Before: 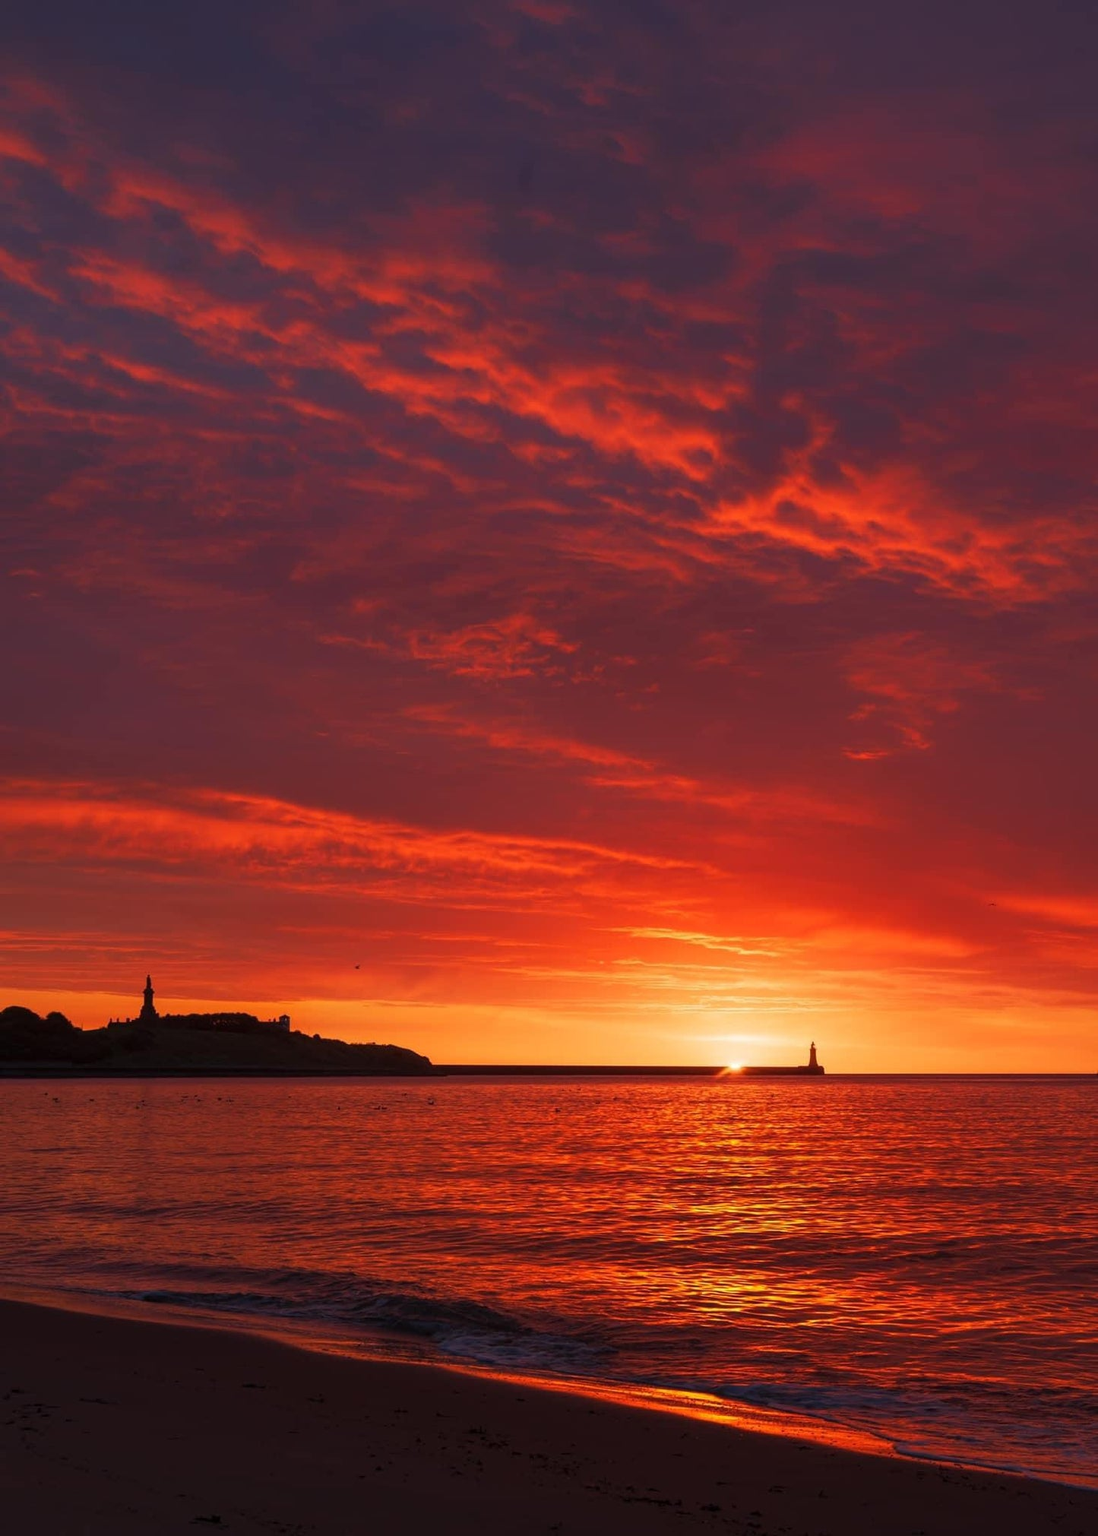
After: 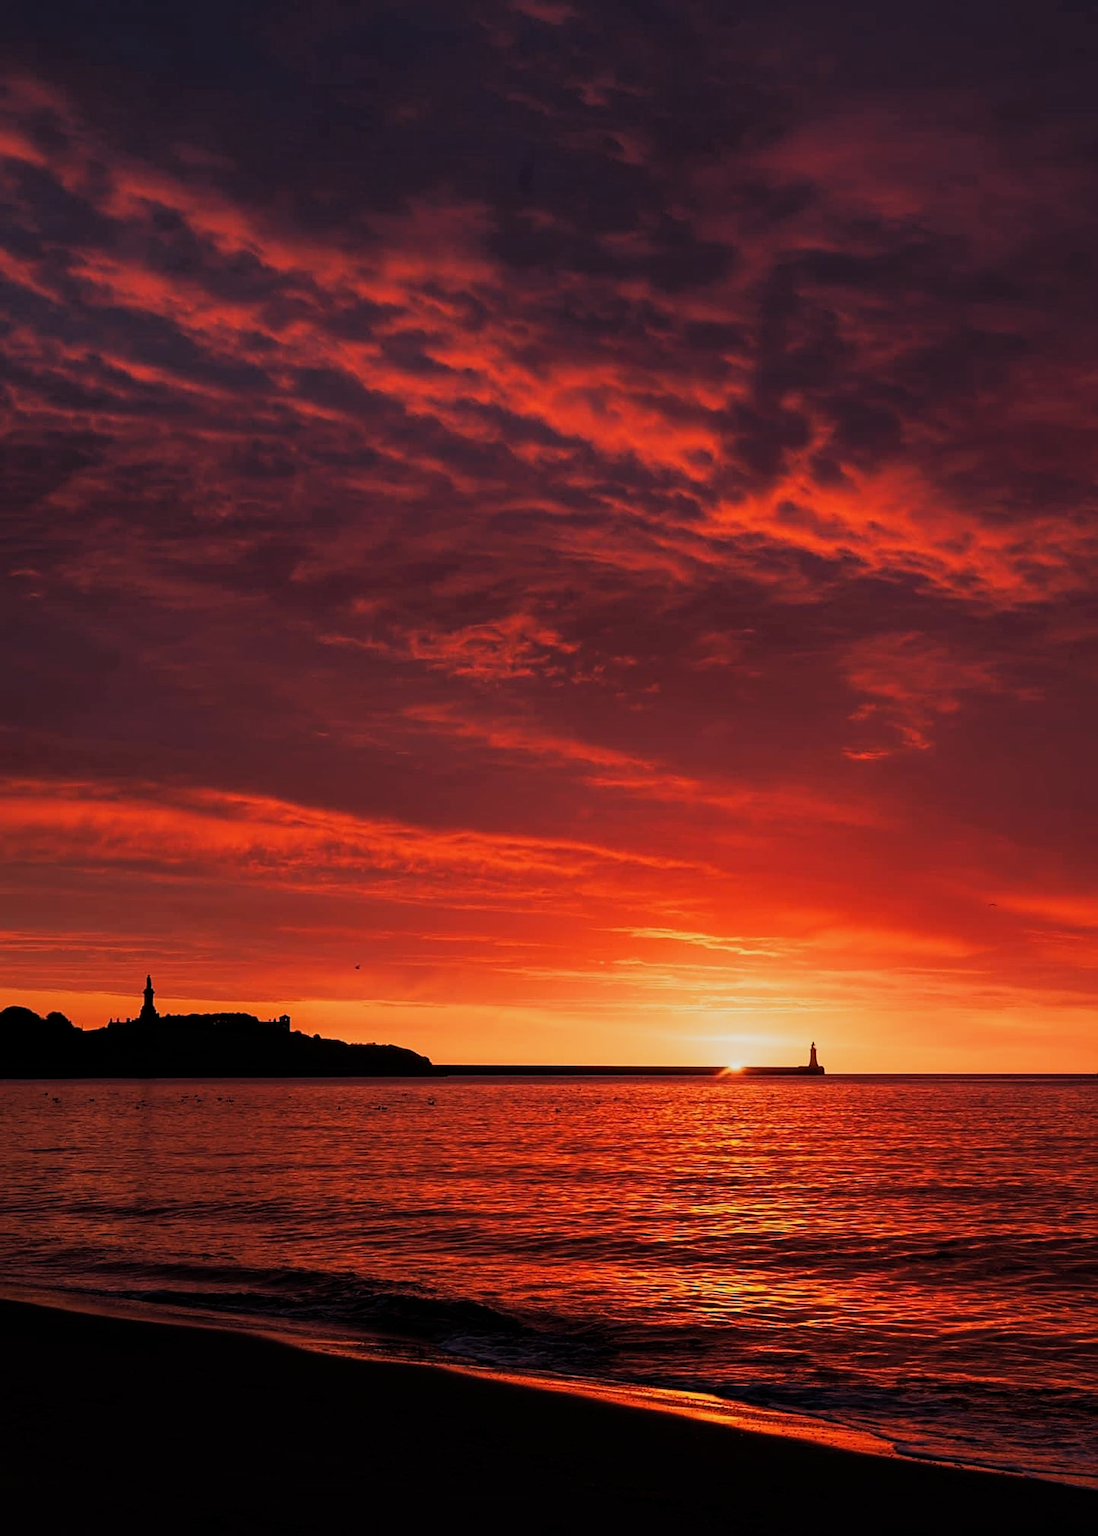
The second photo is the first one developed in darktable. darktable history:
sharpen: on, module defaults
filmic rgb: black relative exposure -7.5 EV, white relative exposure 5 EV, hardness 3.33, contrast 1.3
